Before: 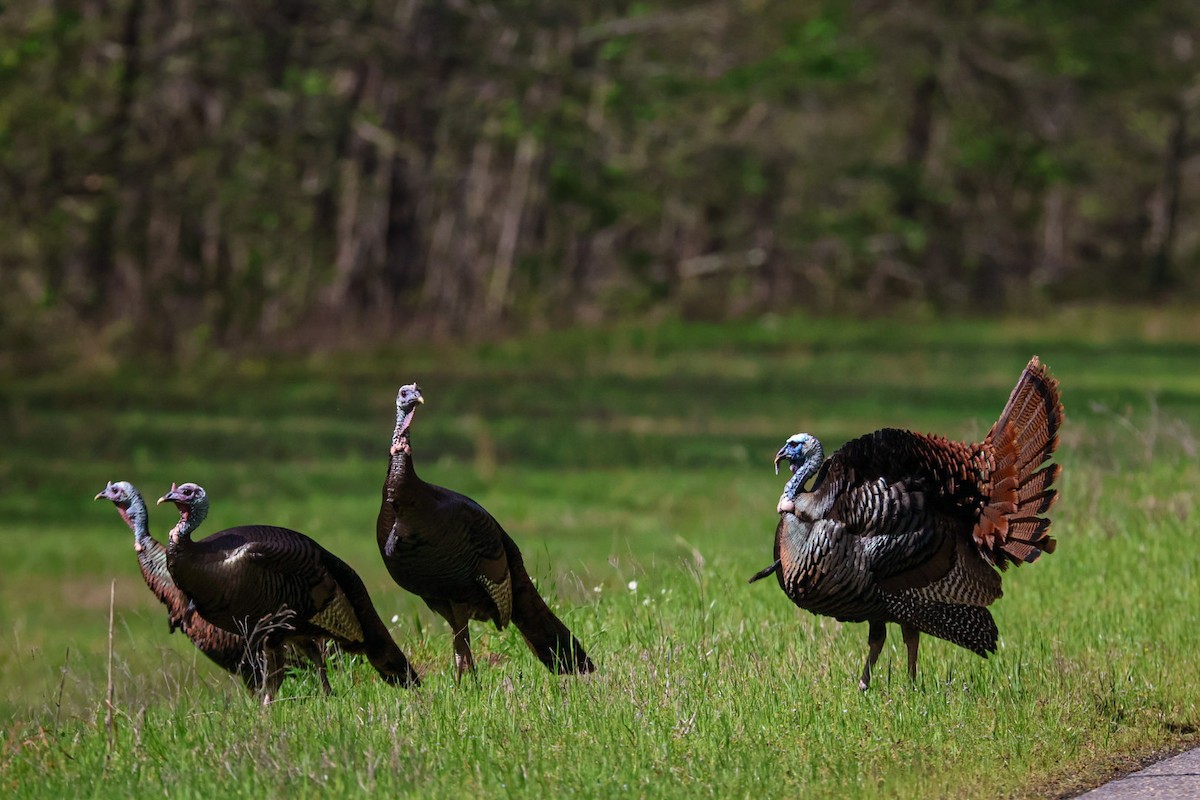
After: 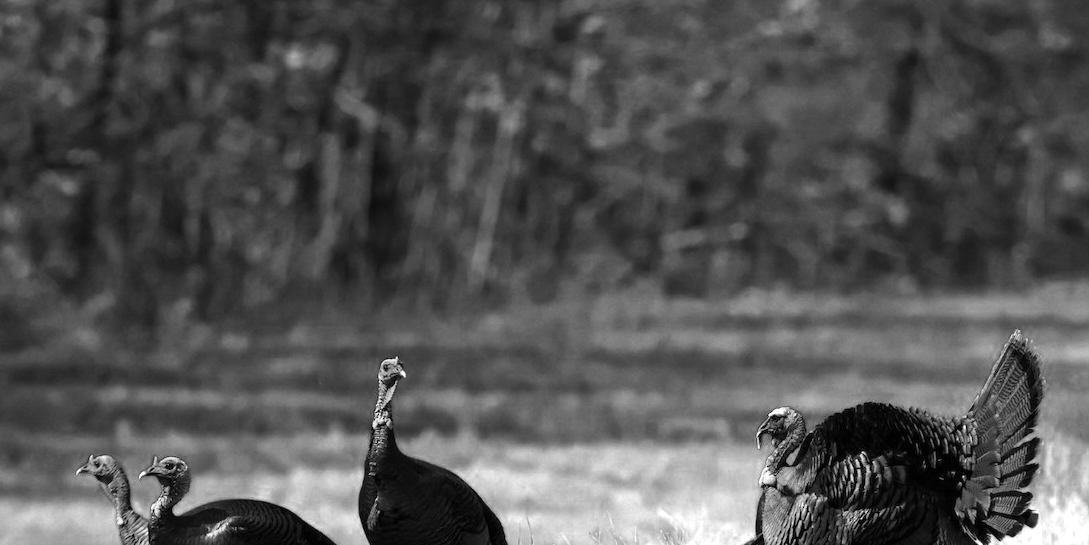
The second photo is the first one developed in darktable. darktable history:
crop: left 1.515%, top 3.363%, right 7.691%, bottom 28.479%
color zones: curves: ch0 [(0, 0.554) (0.146, 0.662) (0.293, 0.86) (0.503, 0.774) (0.637, 0.106) (0.74, 0.072) (0.866, 0.488) (0.998, 0.569)]; ch1 [(0, 0) (0.143, 0) (0.286, 0) (0.429, 0) (0.571, 0) (0.714, 0) (0.857, 0)]
